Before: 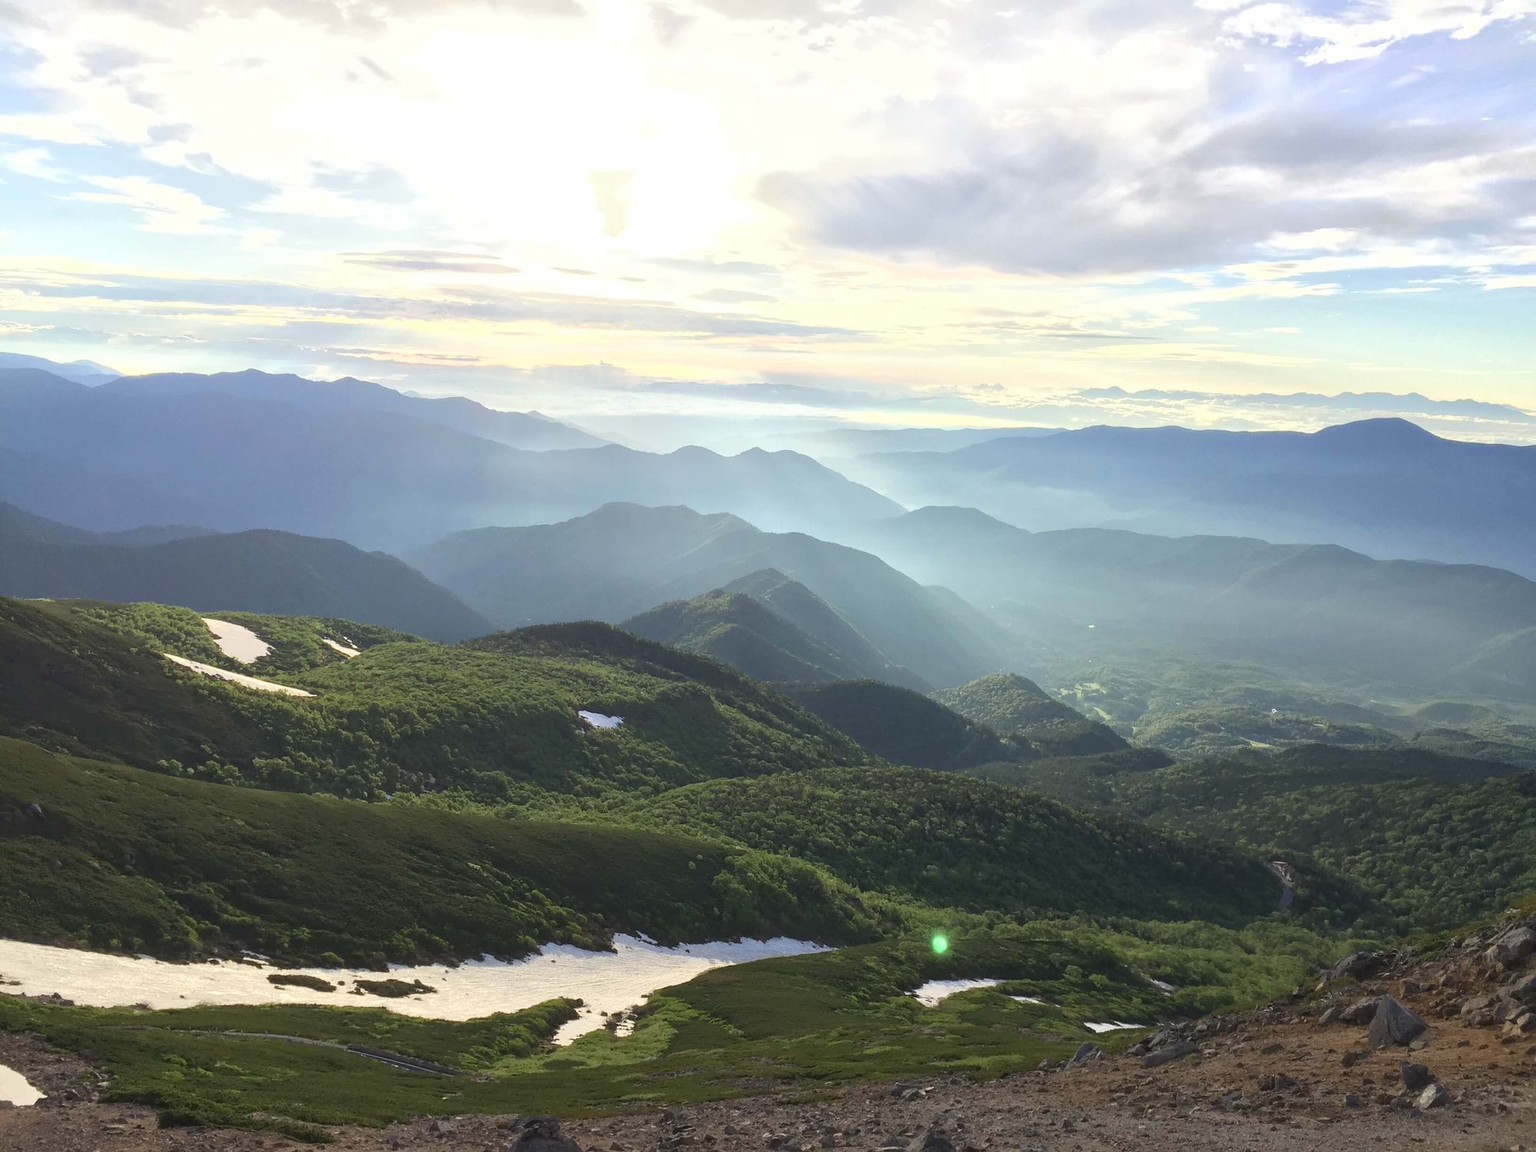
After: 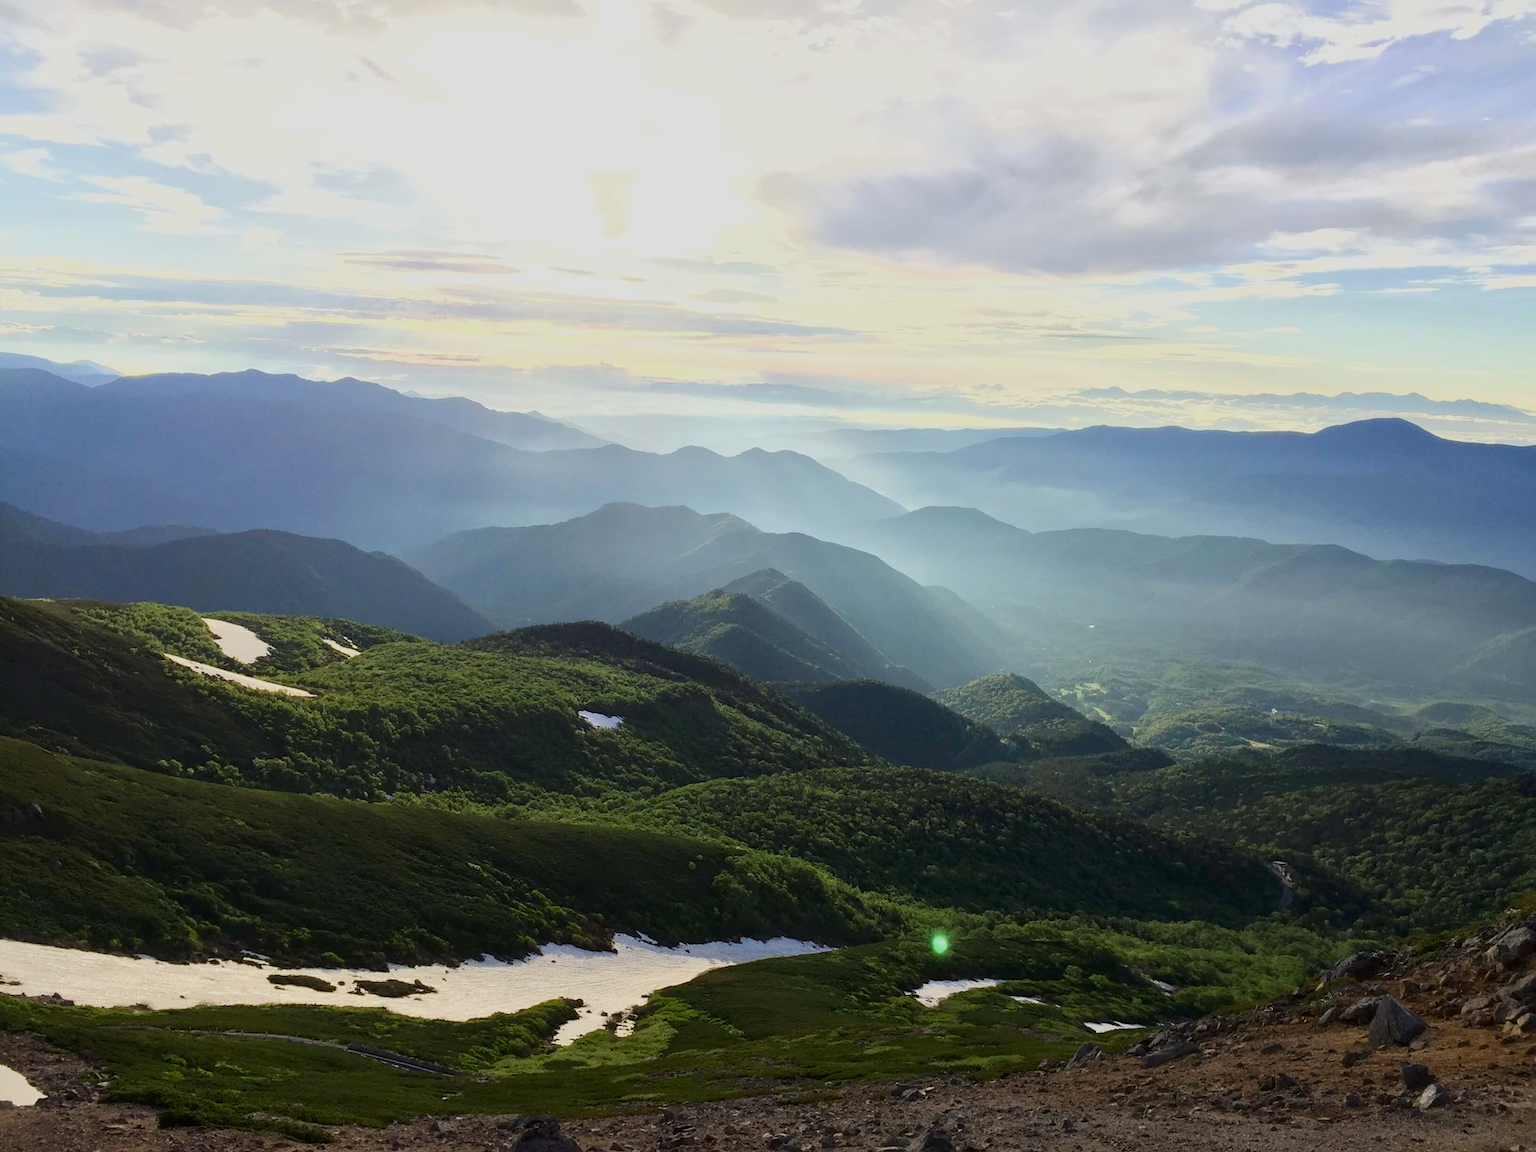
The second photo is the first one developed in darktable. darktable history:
filmic rgb: white relative exposure 3.8 EV, hardness 4.35
contrast brightness saturation: contrast 0.12, brightness -0.12, saturation 0.2
